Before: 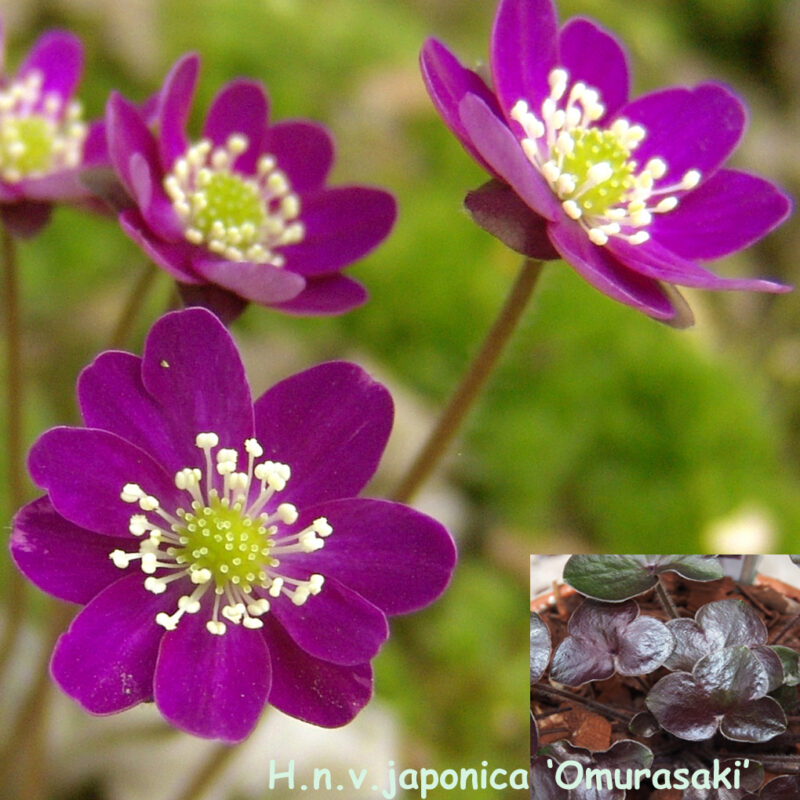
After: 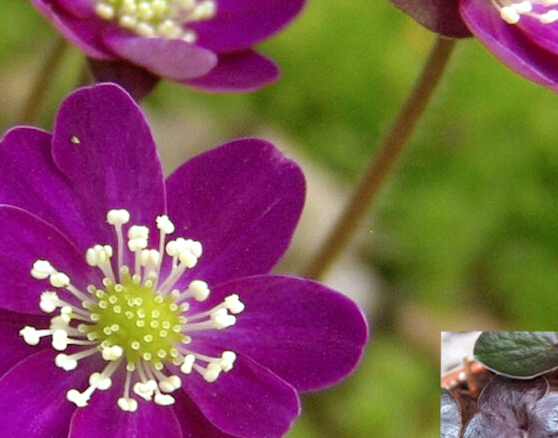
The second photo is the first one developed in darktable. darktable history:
color correction: highlights a* -0.137, highlights b* -5.91, shadows a* -0.137, shadows b* -0.137
rotate and perspective: rotation 0.174°, lens shift (vertical) 0.013, lens shift (horizontal) 0.019, shear 0.001, automatic cropping original format, crop left 0.007, crop right 0.991, crop top 0.016, crop bottom 0.997
crop: left 11.123%, top 27.61%, right 18.3%, bottom 17.034%
local contrast: highlights 100%, shadows 100%, detail 120%, midtone range 0.2
